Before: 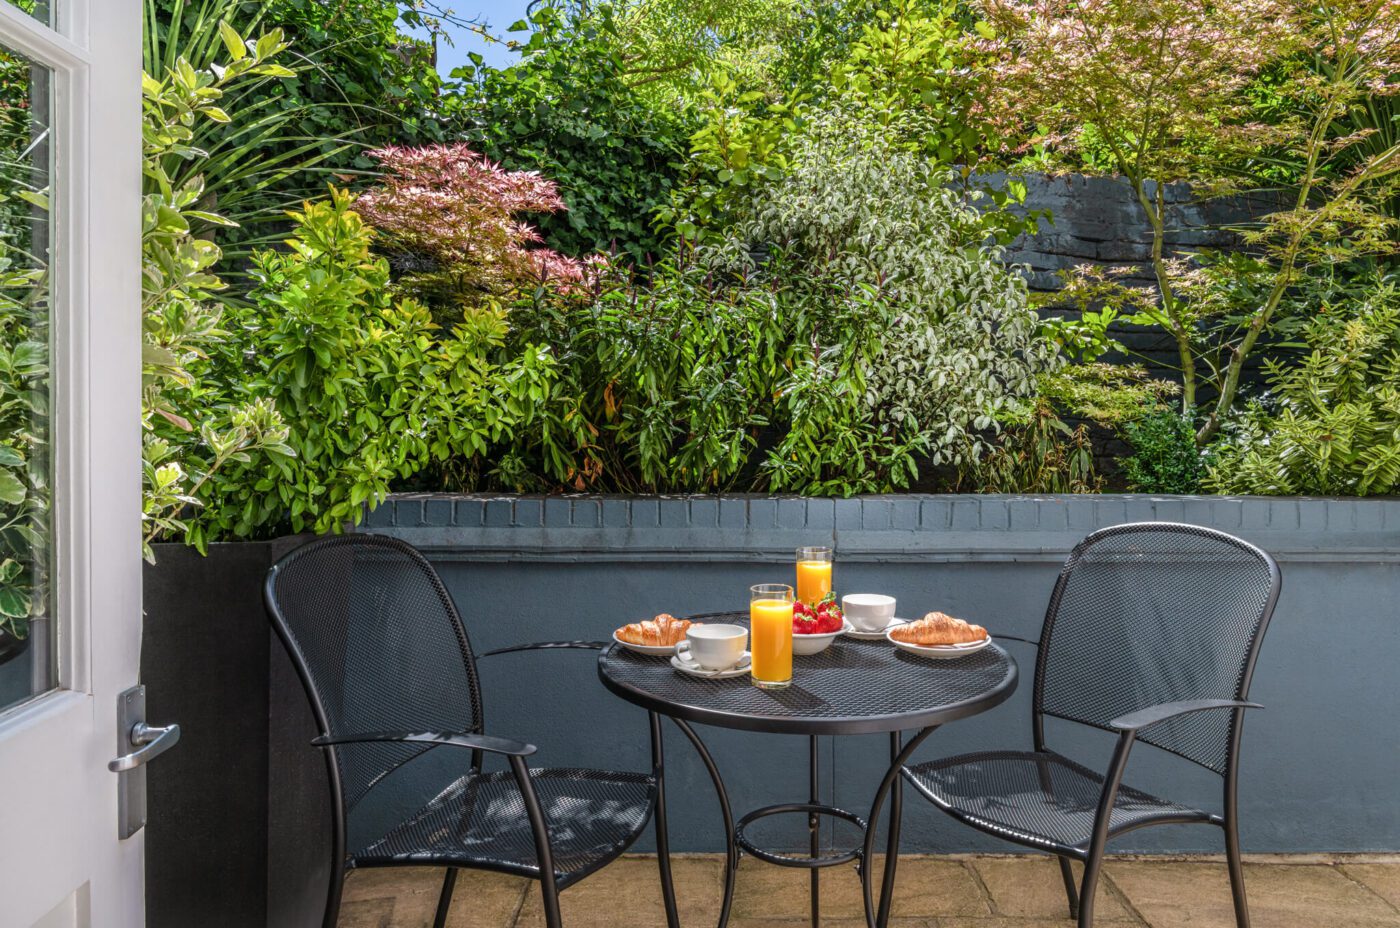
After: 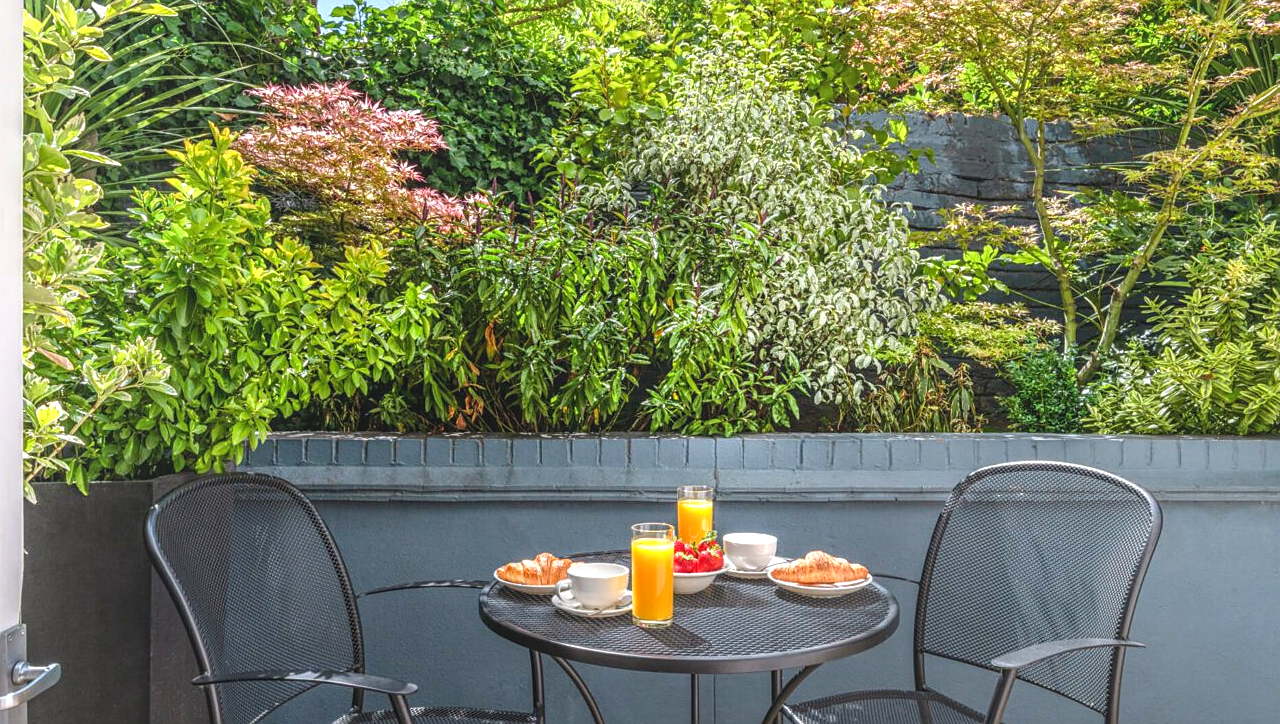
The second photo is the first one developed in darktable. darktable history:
sharpen: radius 1.494, amount 0.394, threshold 1.245
crop: left 8.527%, top 6.594%, bottom 15.283%
local contrast: highlights 47%, shadows 3%, detail 99%
exposure: black level correction 0, exposure 0.696 EV, compensate highlight preservation false
